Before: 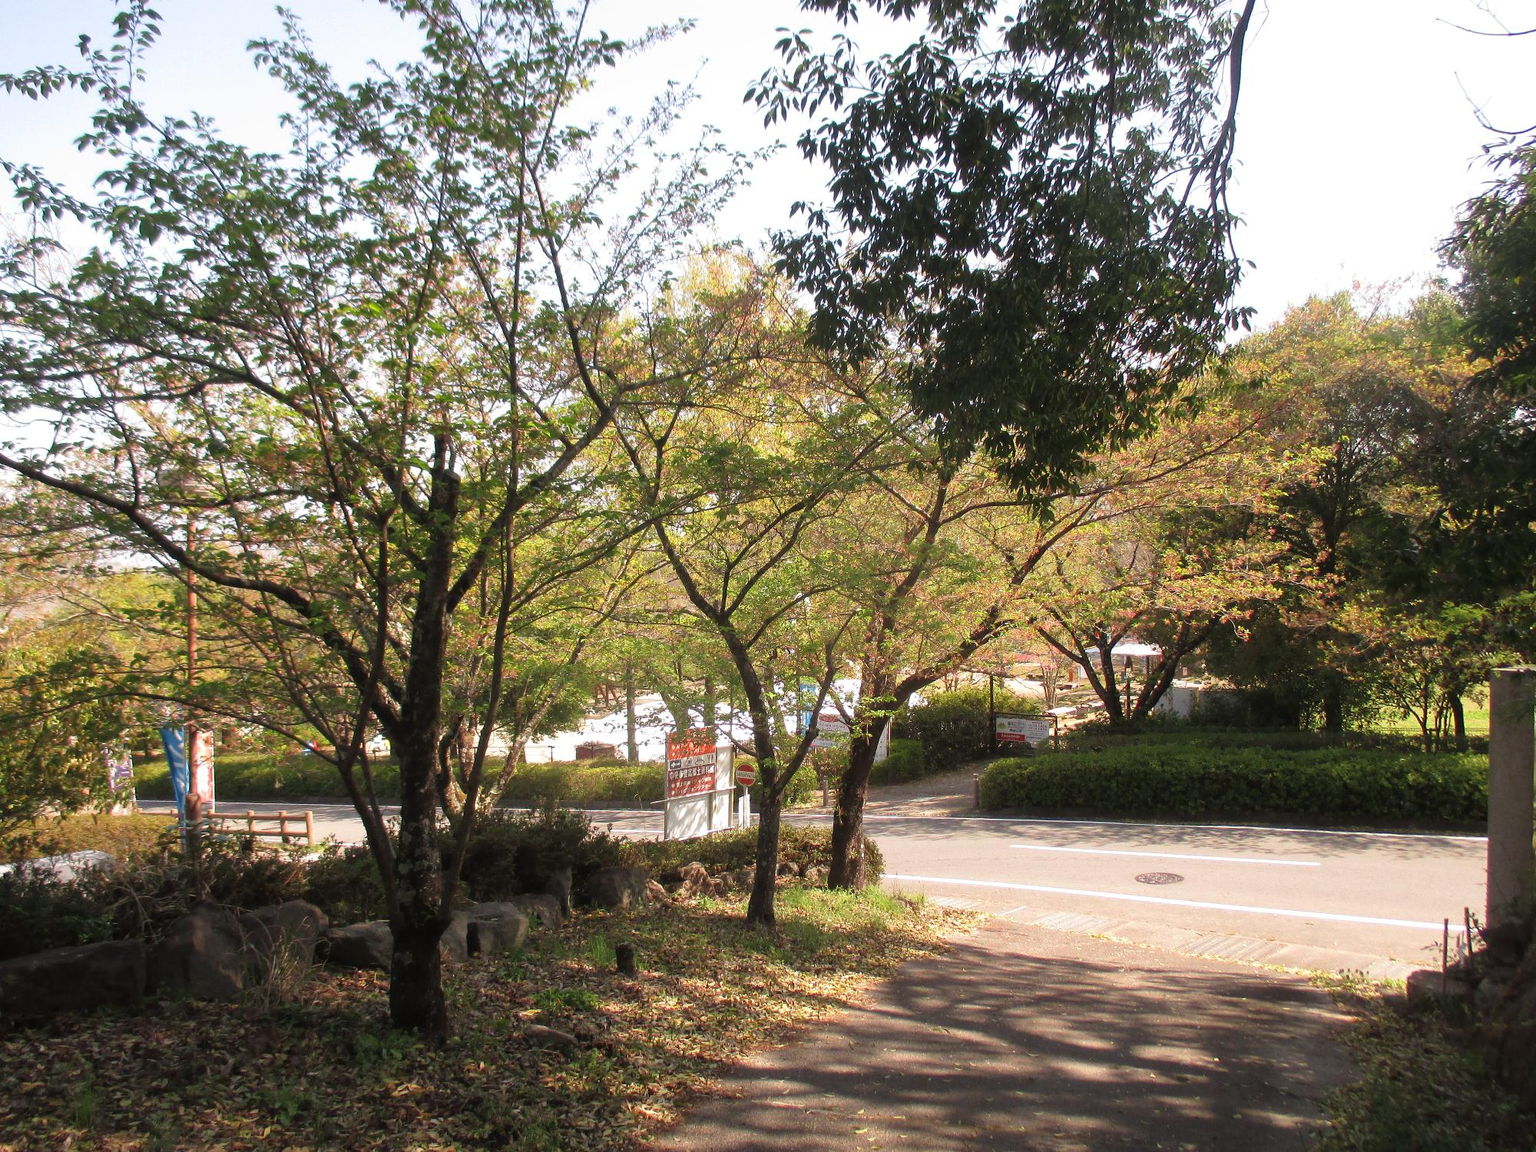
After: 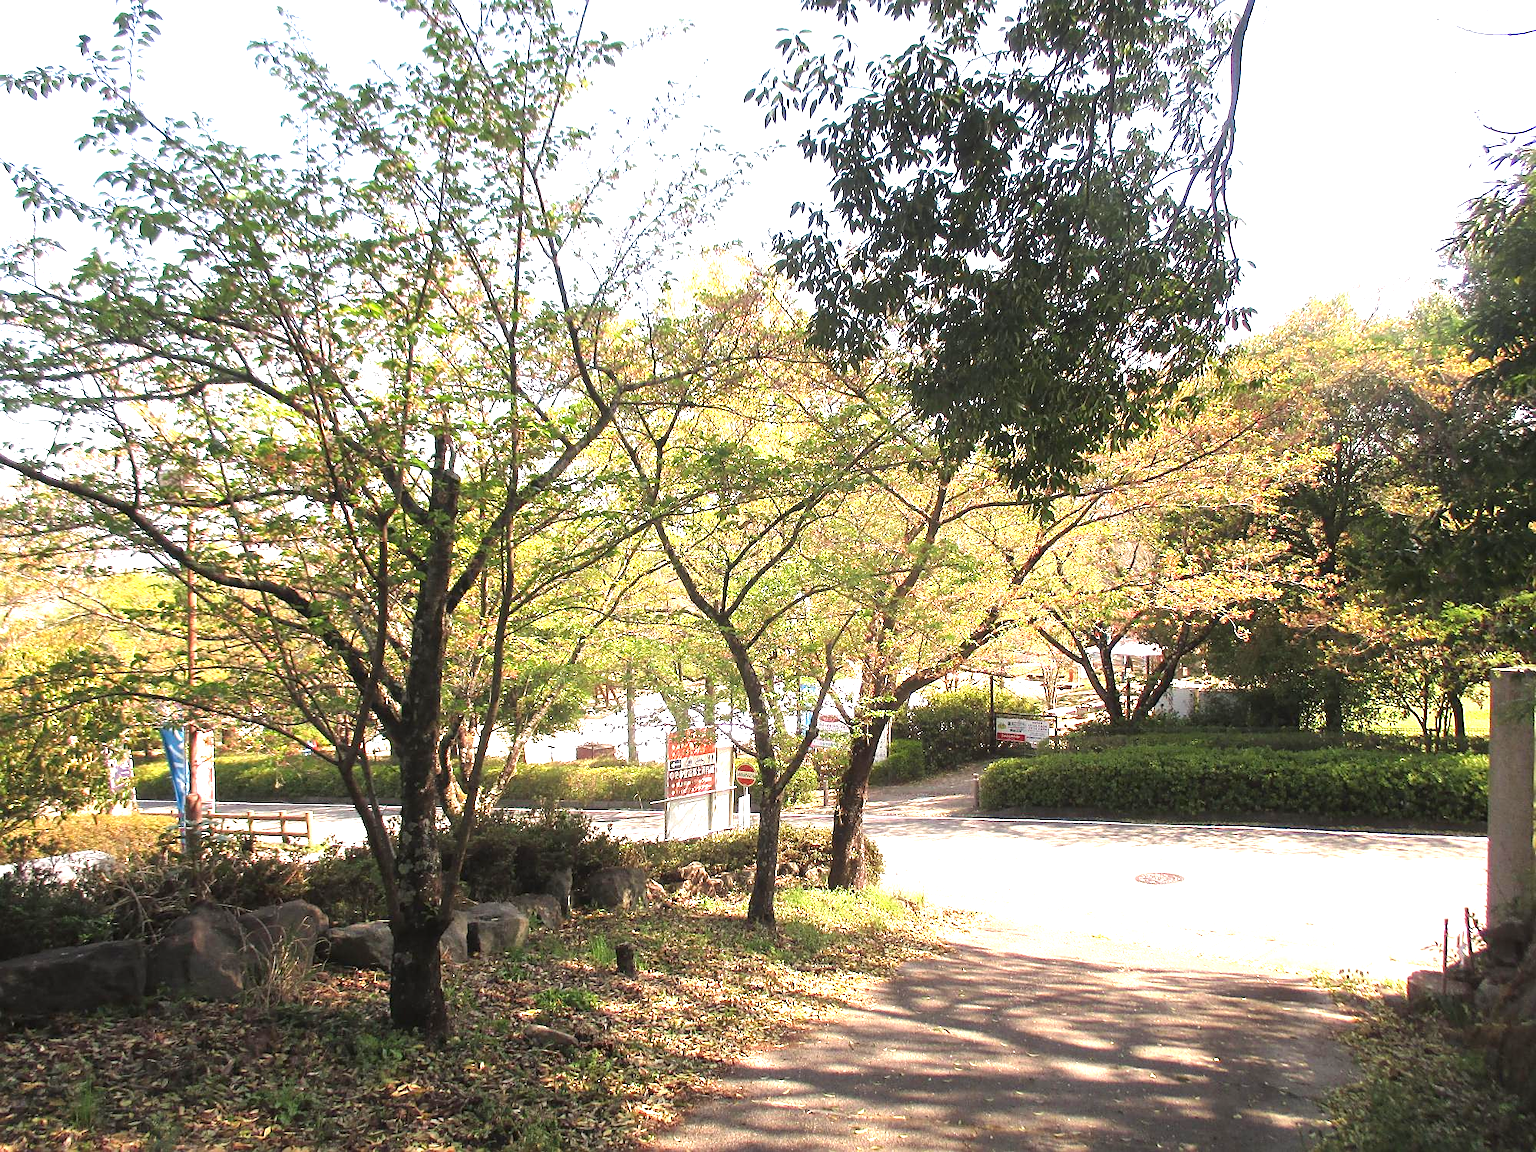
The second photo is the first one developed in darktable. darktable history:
sharpen: on, module defaults
exposure: black level correction 0, exposure 1.199 EV, compensate highlight preservation false
